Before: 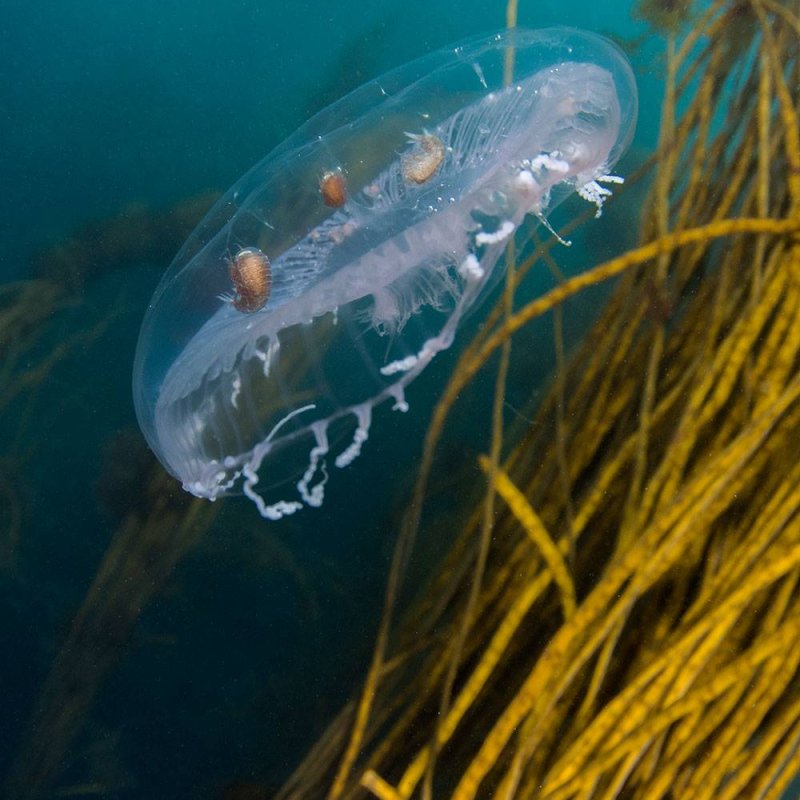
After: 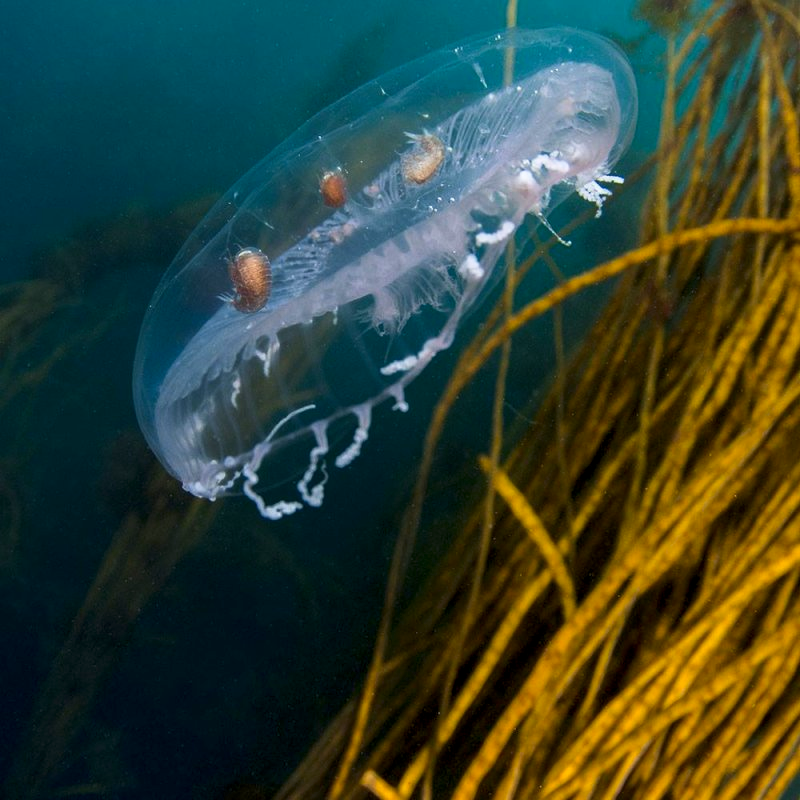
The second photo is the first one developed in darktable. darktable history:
tone curve: curves: ch0 [(0, 0) (0.003, 0.003) (0.011, 0.012) (0.025, 0.026) (0.044, 0.047) (0.069, 0.073) (0.1, 0.105) (0.136, 0.143) (0.177, 0.187) (0.224, 0.237) (0.277, 0.293) (0.335, 0.354) (0.399, 0.422) (0.468, 0.495) (0.543, 0.574) (0.623, 0.659) (0.709, 0.749) (0.801, 0.846) (0.898, 0.932) (1, 1)], preserve colors none
color look up table: target L [67.19, 47.06, 33.19, 100, 65.9, 63.76, 56.32, 47.38, 38.02, 29.3, 52.26, 52.02, 32.73, 24.36, 20.85, 85.76, 77.54, 66.1, 65.71, 45.62, 44.88, 42.83, 26.33, 10.88, 0 ×25], target a [-22.99, -38.11, -14.82, -0.001, 14.1, 18.05, 32.95, 47.07, 49.83, 13.28, 6.475, 44.4, 10.95, 22.66, 20.5, -1.222, -1.697, -26.29, -2.181, -16.21, -1.8, -4.304, -1.938, -0.861, 0 ×25], target b [55.63, 31.71, 21.21, 0.011, 64.6, 9.729, 51.26, 11.82, 24.86, 11.78, -30.03, -19.39, -52.16, -24.64, -56.42, -2.75, -4.055, -6.183, -4.729, -31.56, -4.119, -29.8, -4.08, -1.867, 0 ×25], num patches 24
